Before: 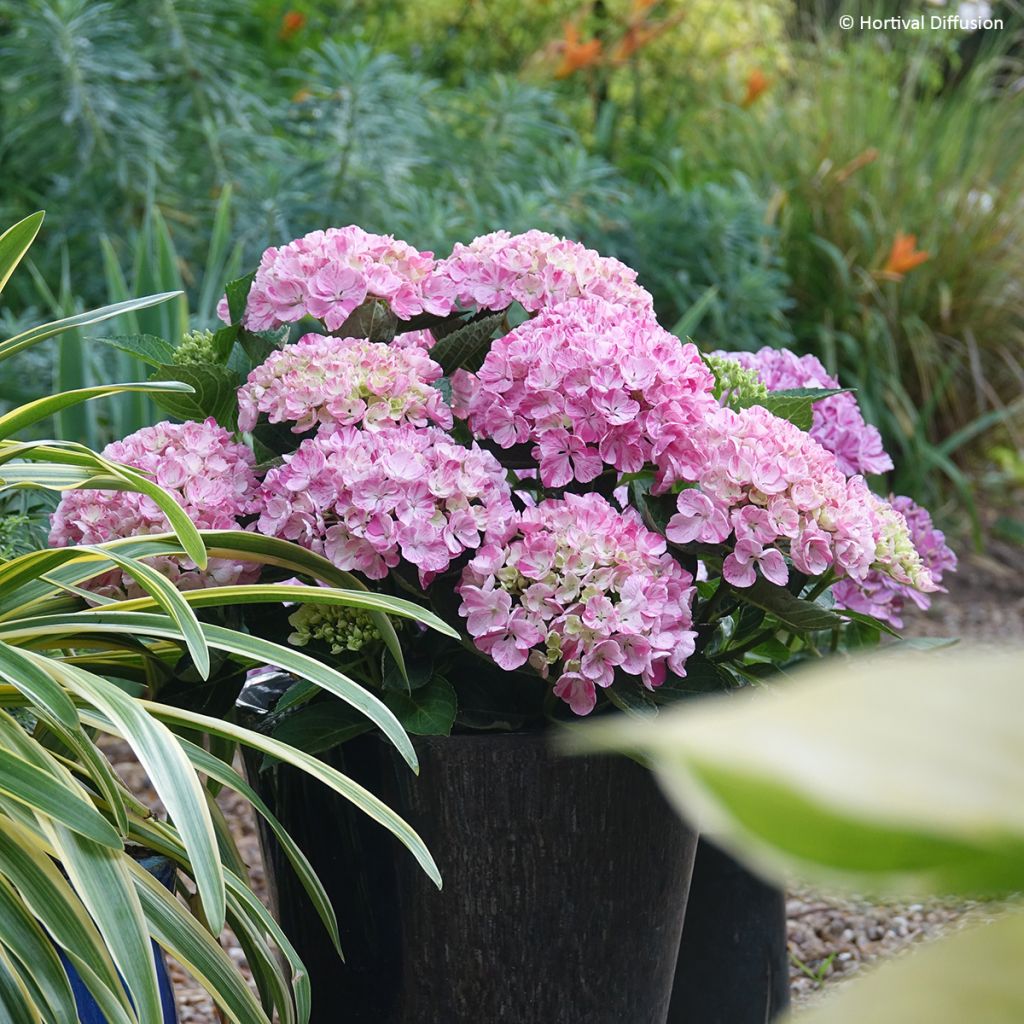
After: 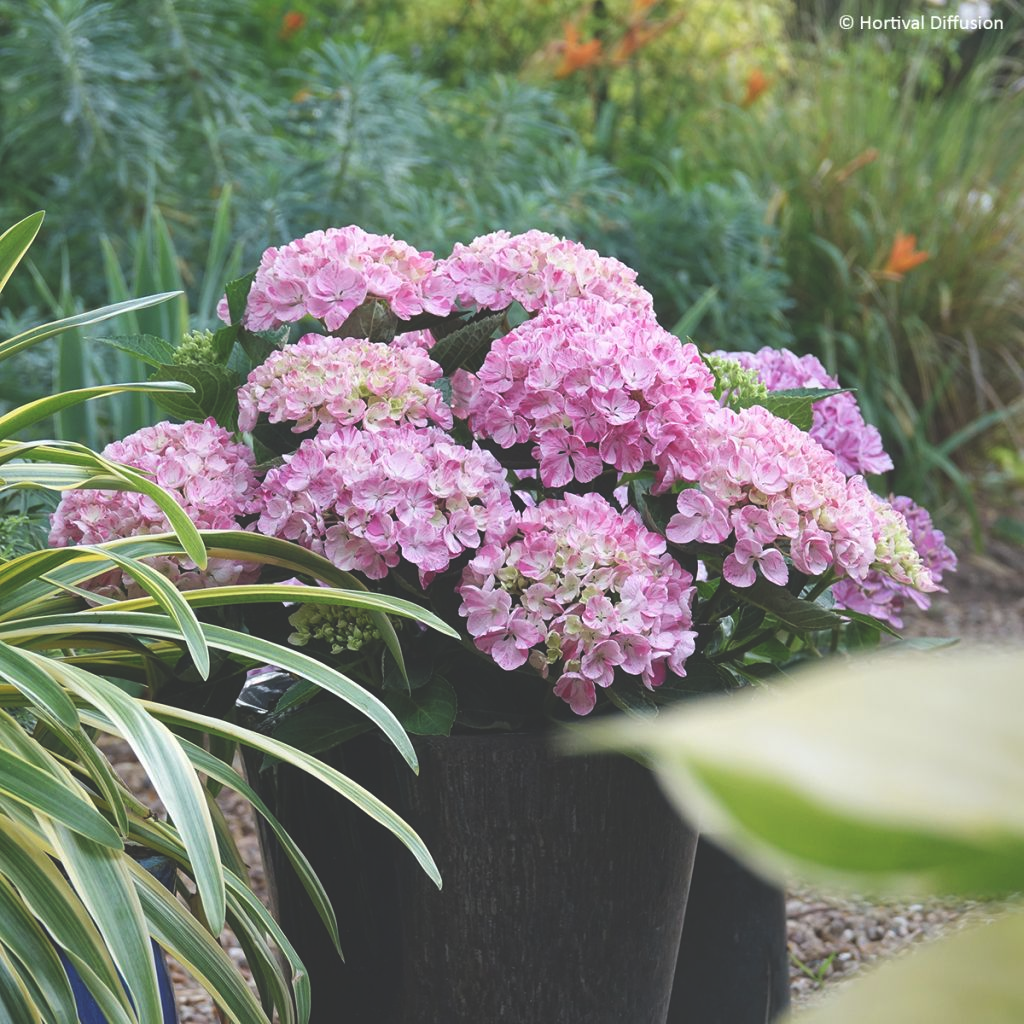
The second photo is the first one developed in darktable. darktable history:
exposure: black level correction -0.027, compensate highlight preservation false
